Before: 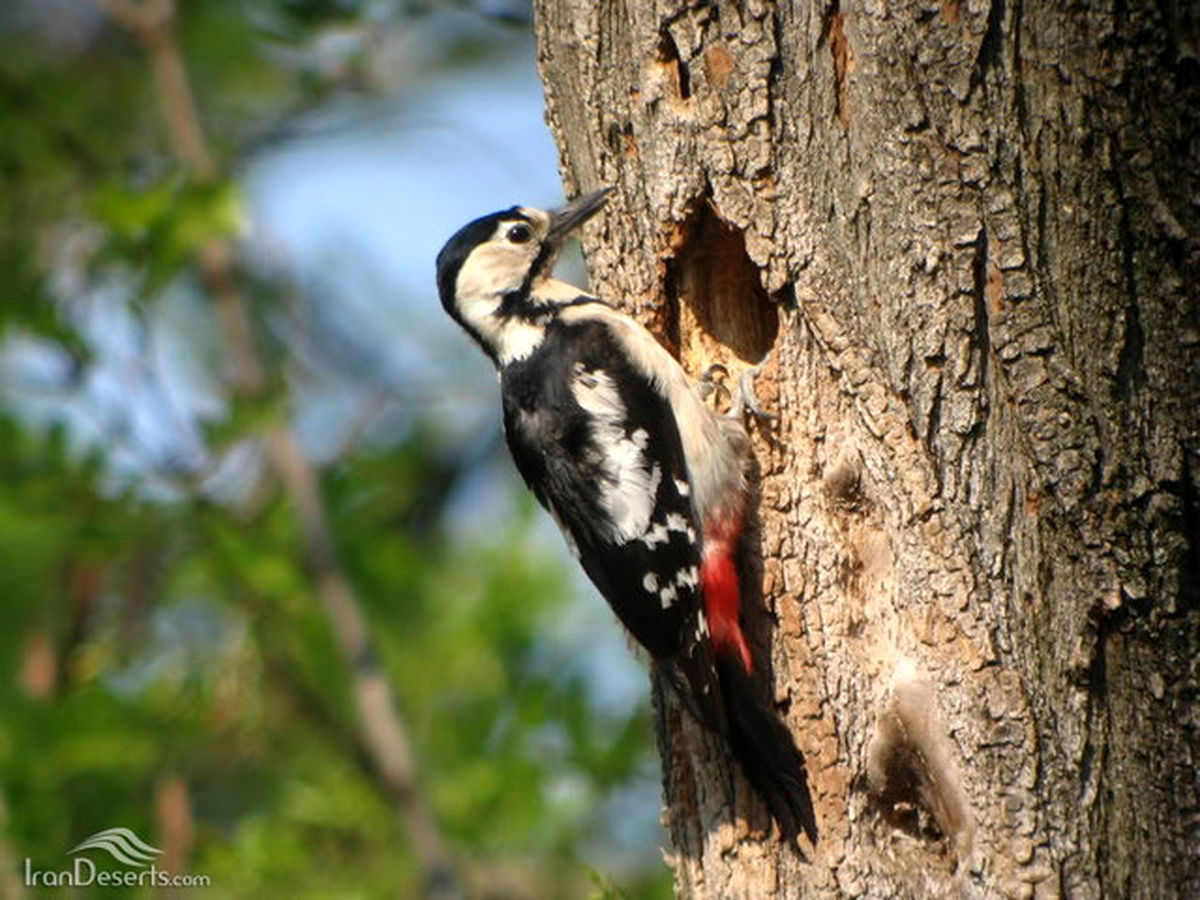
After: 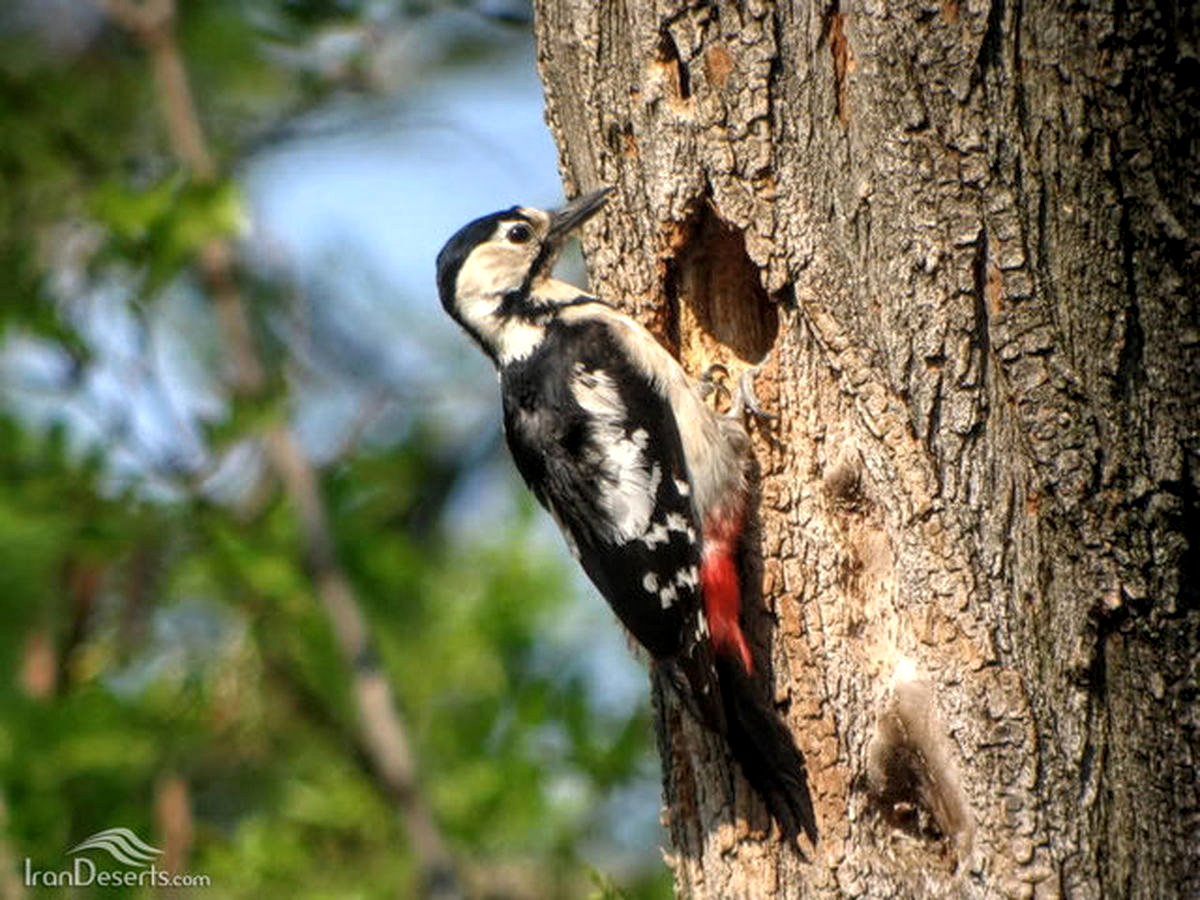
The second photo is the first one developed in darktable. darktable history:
local contrast: highlights 95%, shadows 87%, detail 160%, midtone range 0.2
